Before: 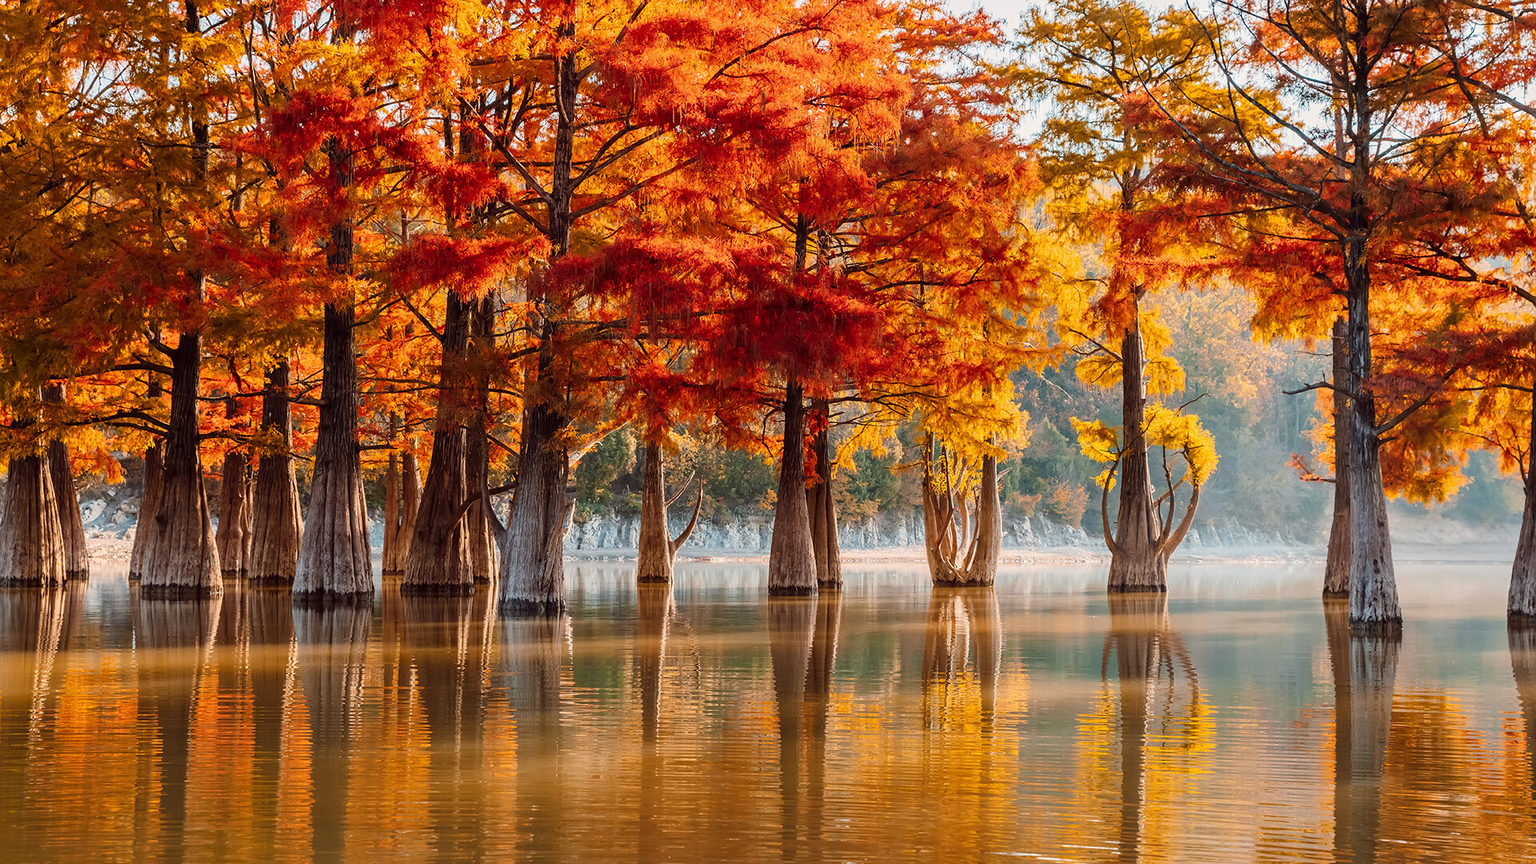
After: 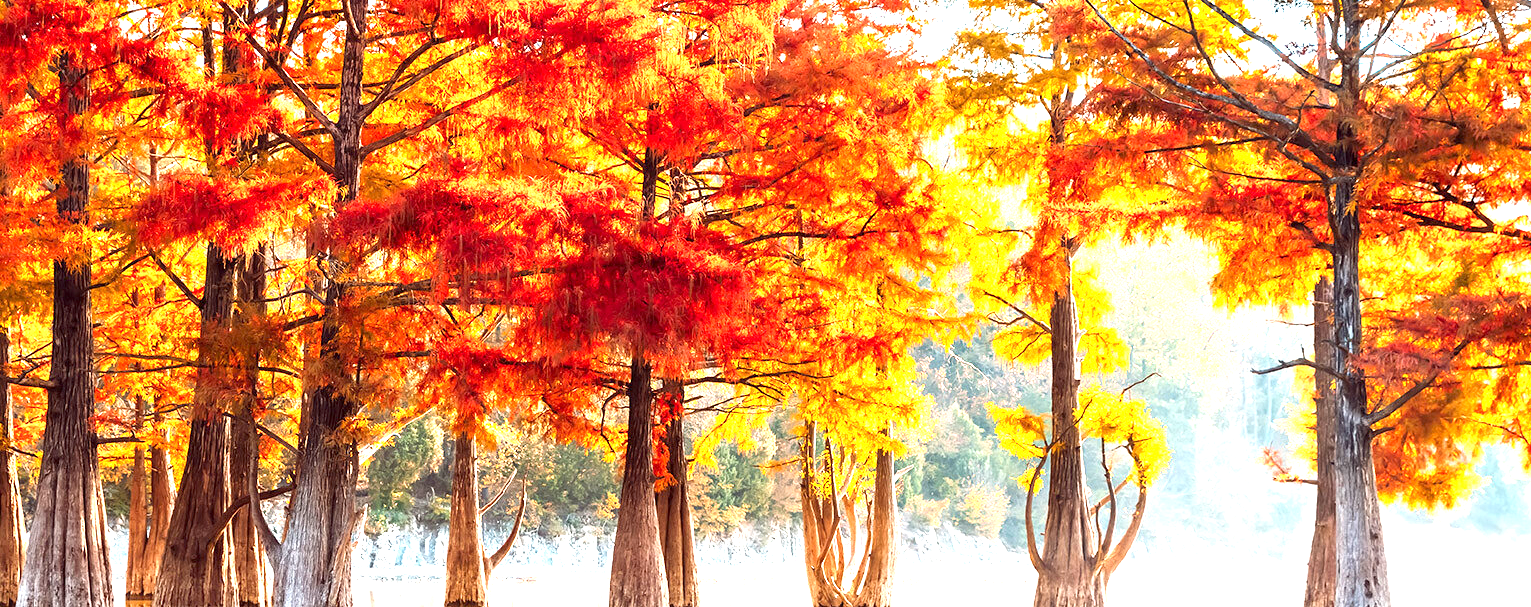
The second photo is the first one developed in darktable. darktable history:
crop: left 18.363%, top 11.072%, right 1.86%, bottom 32.716%
exposure: black level correction 0.001, exposure 1.825 EV, compensate highlight preservation false
